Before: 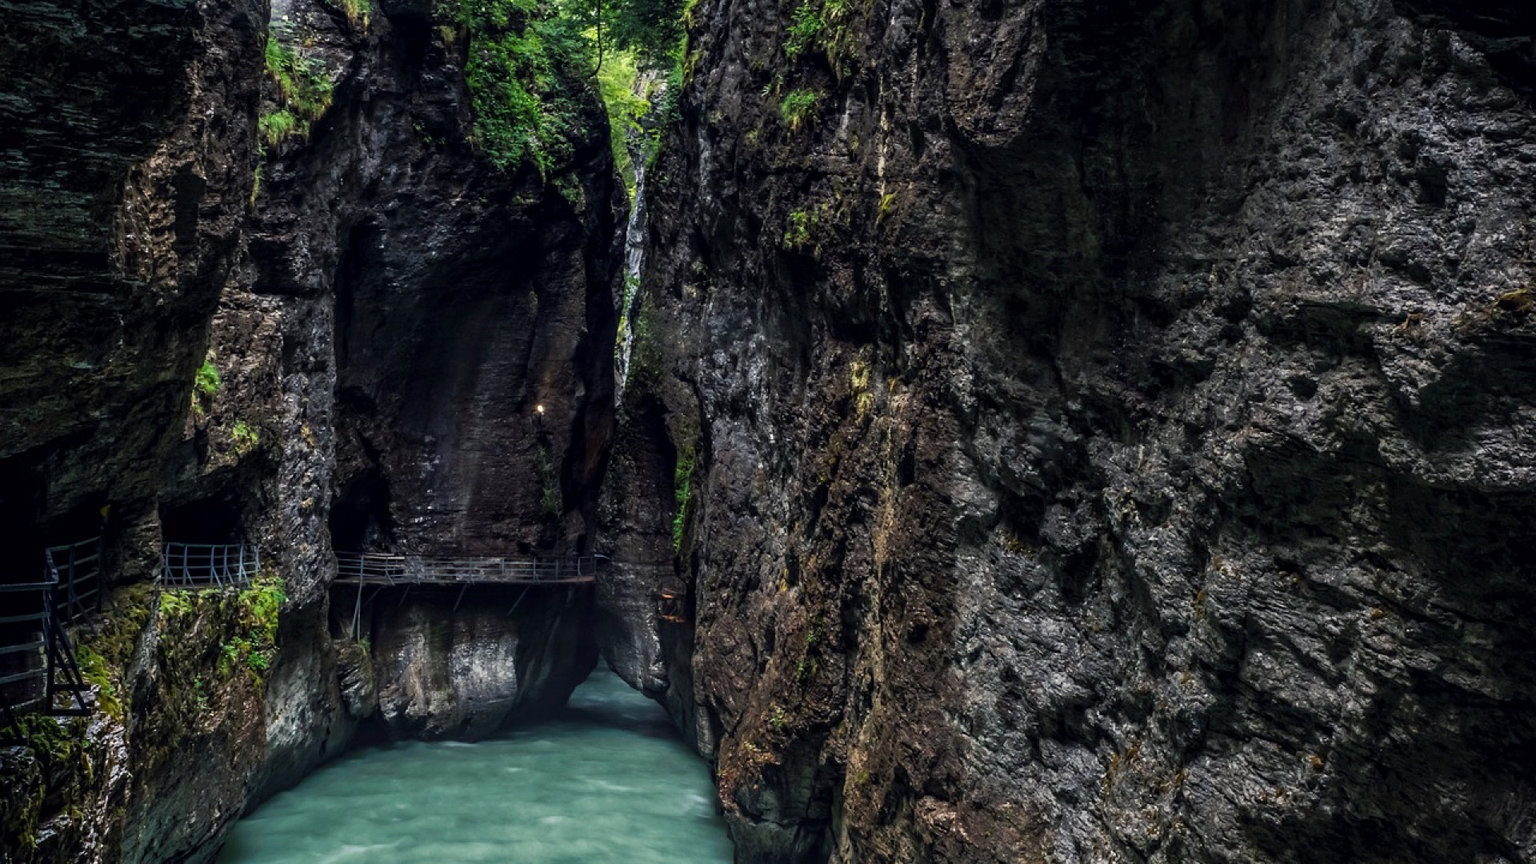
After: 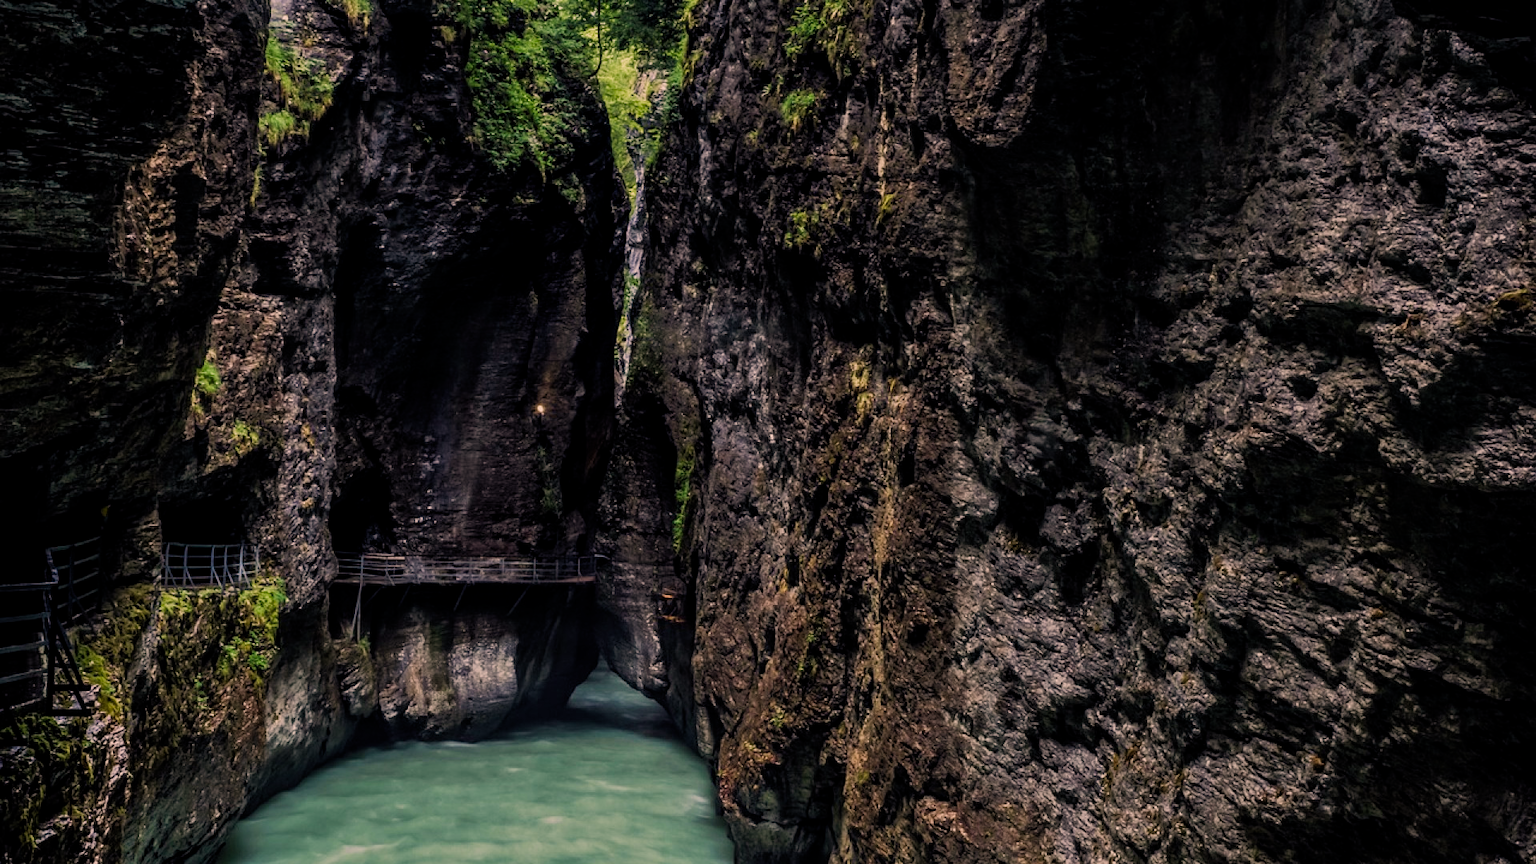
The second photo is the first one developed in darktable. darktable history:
color correction: highlights a* 11.96, highlights b* 11.58
velvia: on, module defaults
filmic rgb: middle gray luminance 18.42%, black relative exposure -11.25 EV, white relative exposure 3.75 EV, threshold 6 EV, target black luminance 0%, hardness 5.87, latitude 57.4%, contrast 0.963, shadows ↔ highlights balance 49.98%, add noise in highlights 0, preserve chrominance luminance Y, color science v3 (2019), use custom middle-gray values true, iterations of high-quality reconstruction 0, contrast in highlights soft, enable highlight reconstruction true
